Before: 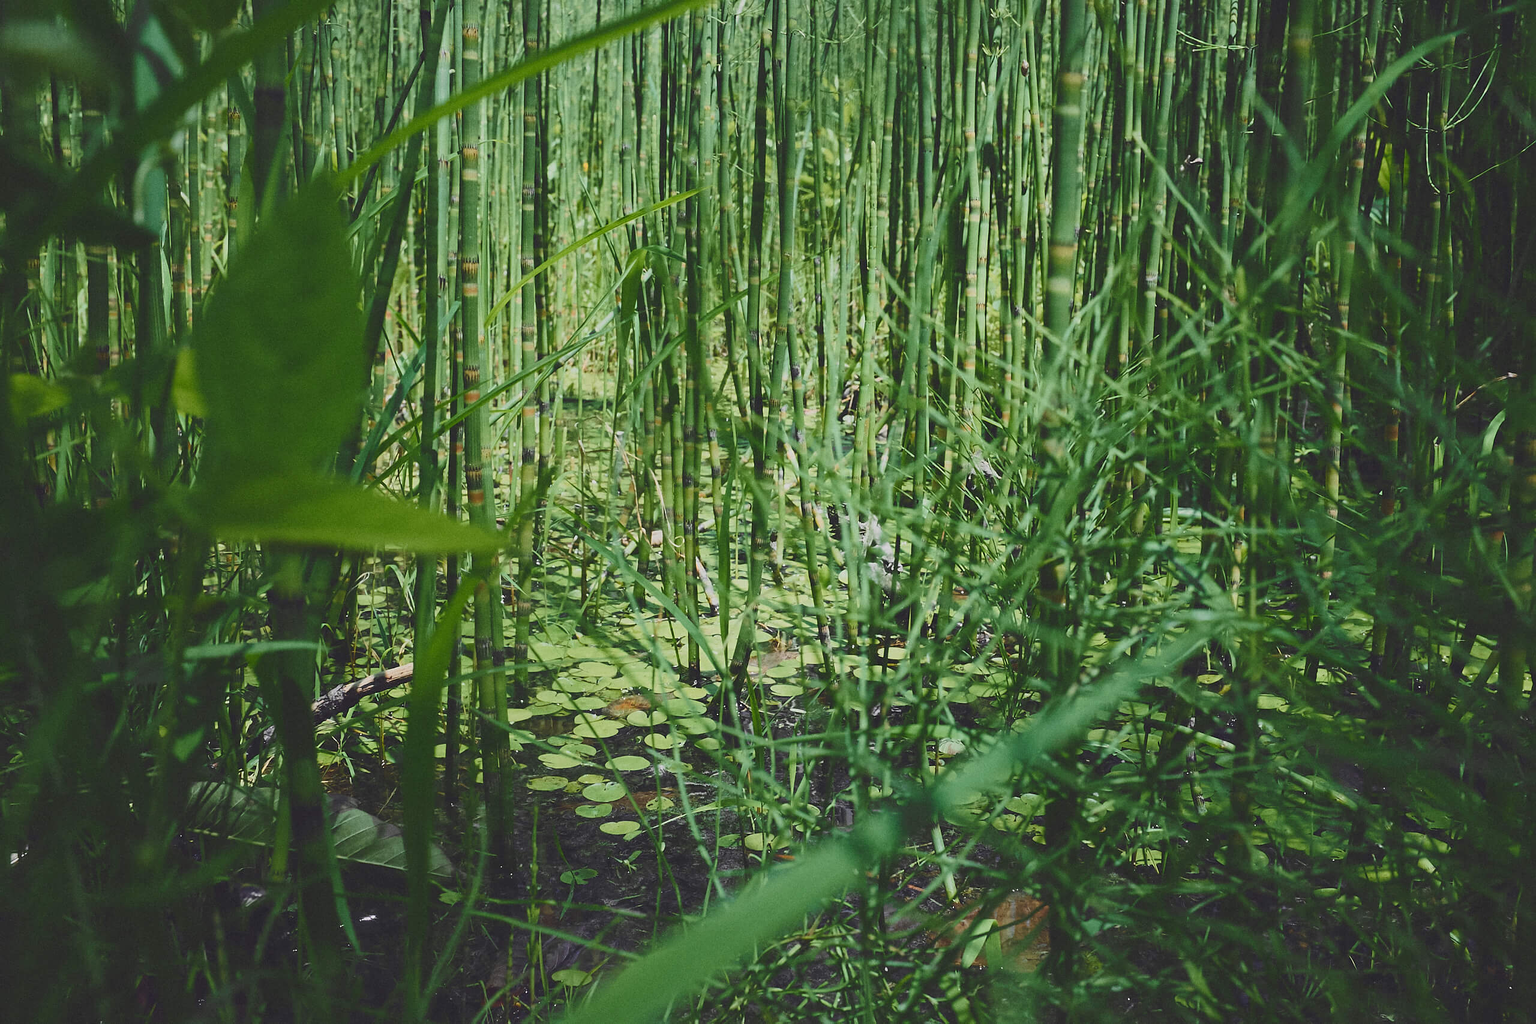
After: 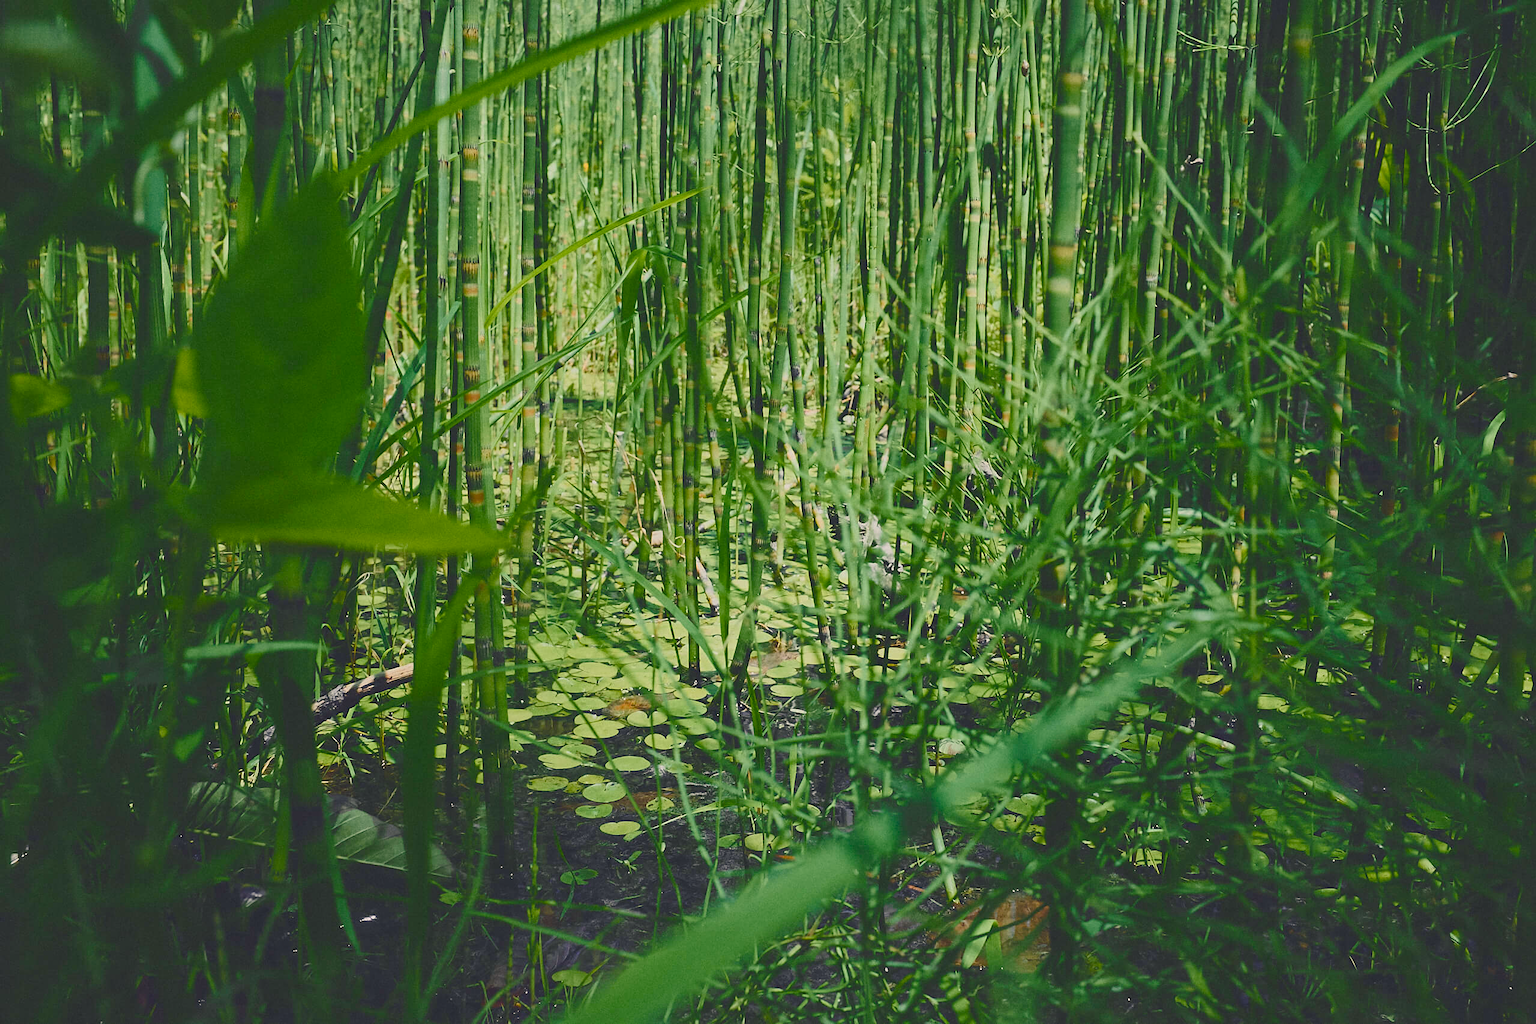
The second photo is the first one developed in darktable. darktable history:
white balance: emerald 1
color balance rgb: shadows lift › chroma 2%, shadows lift › hue 219.6°, power › hue 313.2°, highlights gain › chroma 3%, highlights gain › hue 75.6°, global offset › luminance 0.5%, perceptual saturation grading › global saturation 15.33%, perceptual saturation grading › highlights -19.33%, perceptual saturation grading › shadows 20%, global vibrance 20%
